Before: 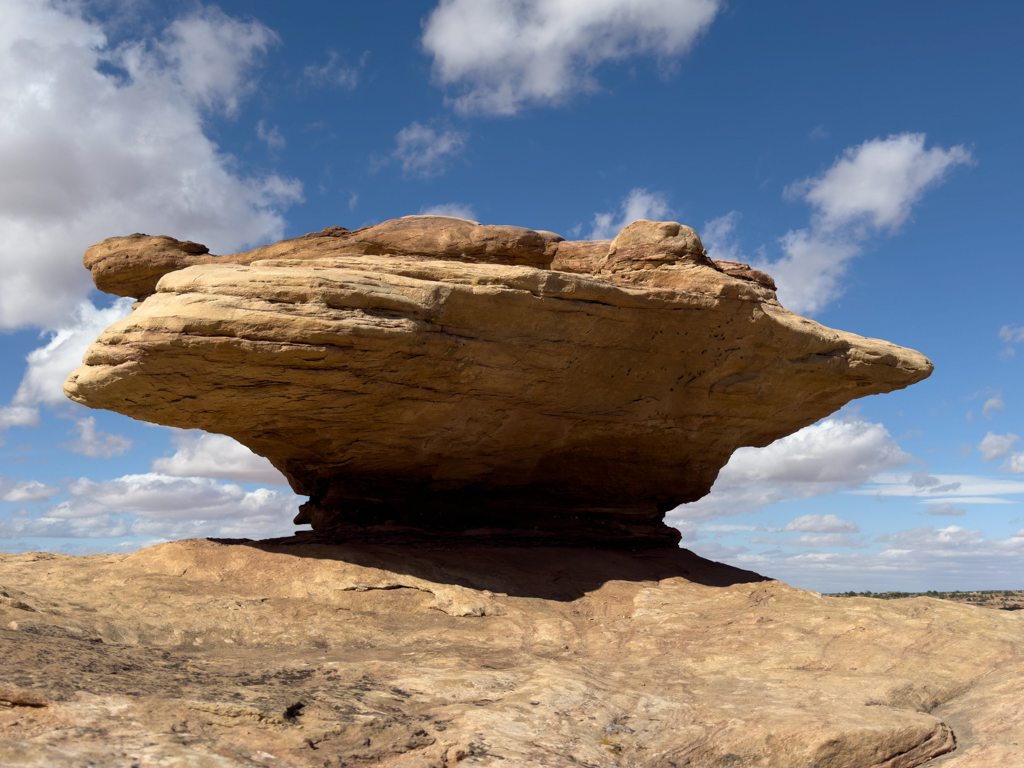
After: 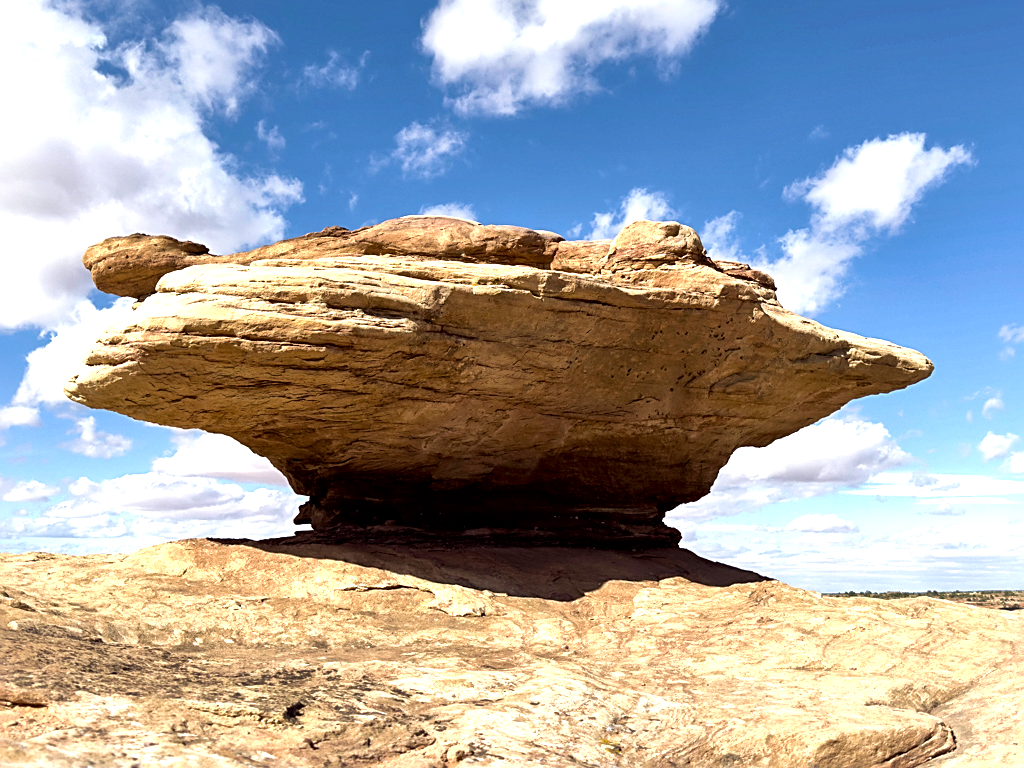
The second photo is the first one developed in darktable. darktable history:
sharpen: amount 0.582
velvia: on, module defaults
local contrast: mode bilateral grid, contrast 20, coarseness 50, detail 172%, midtone range 0.2
exposure: black level correction 0, exposure 1 EV, compensate highlight preservation false
